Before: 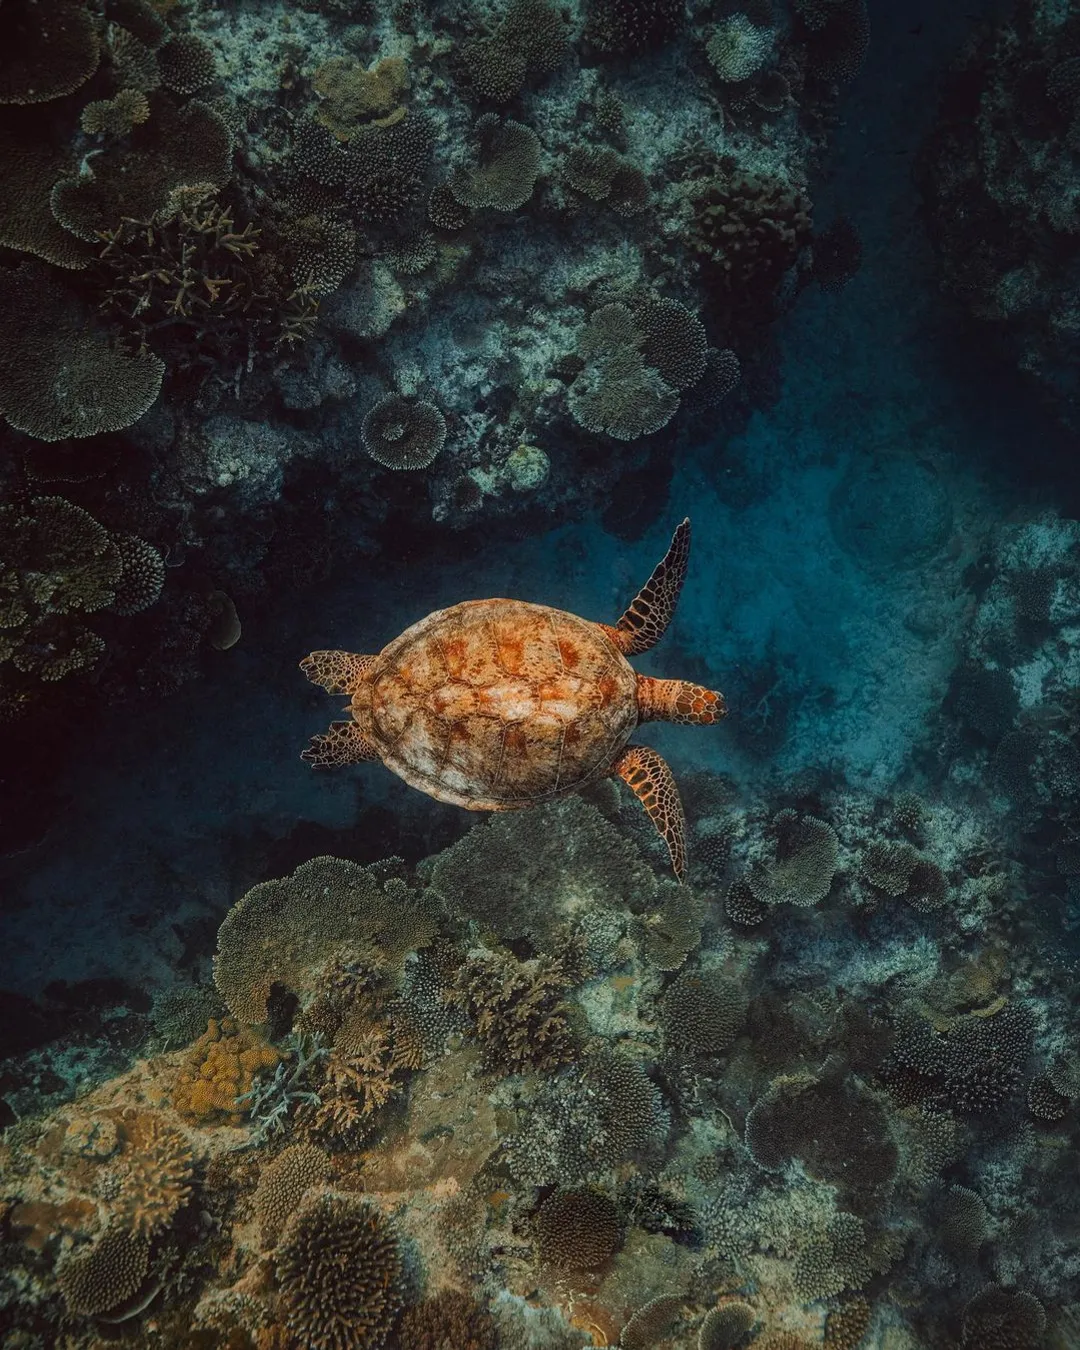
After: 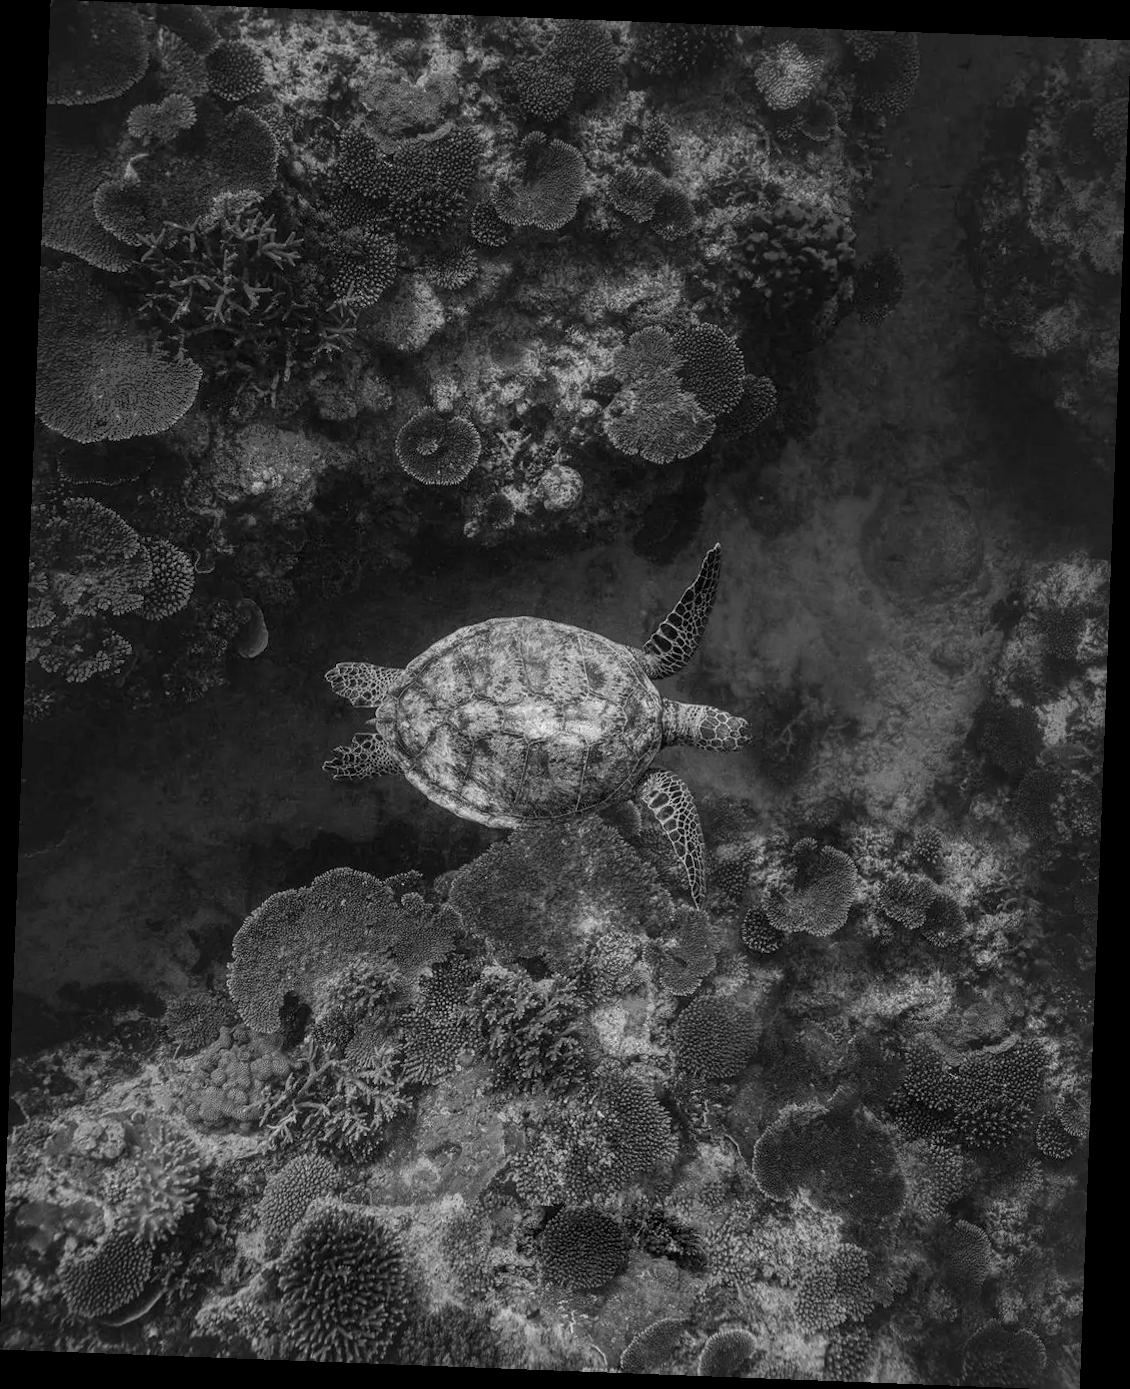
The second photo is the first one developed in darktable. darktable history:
shadows and highlights: shadows 62.66, white point adjustment 0.37, highlights -34.44, compress 83.82%
monochrome: on, module defaults
rotate and perspective: rotation 2.17°, automatic cropping off
local contrast: detail 130%
